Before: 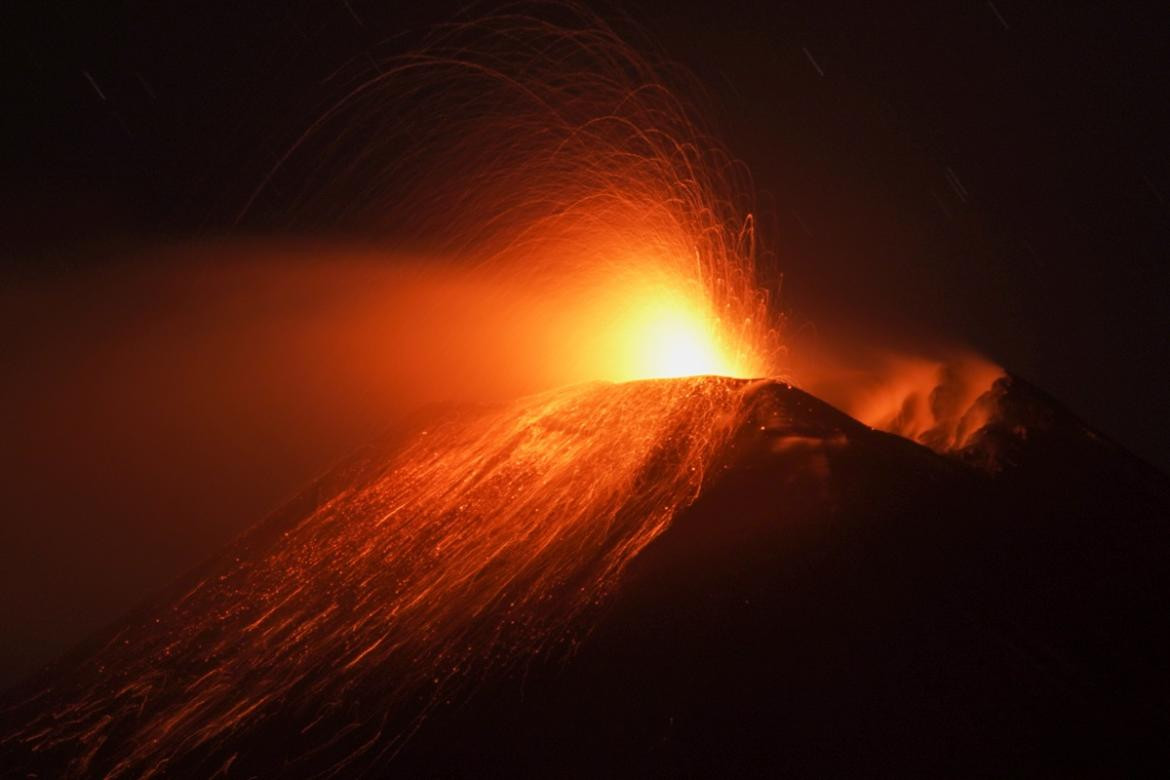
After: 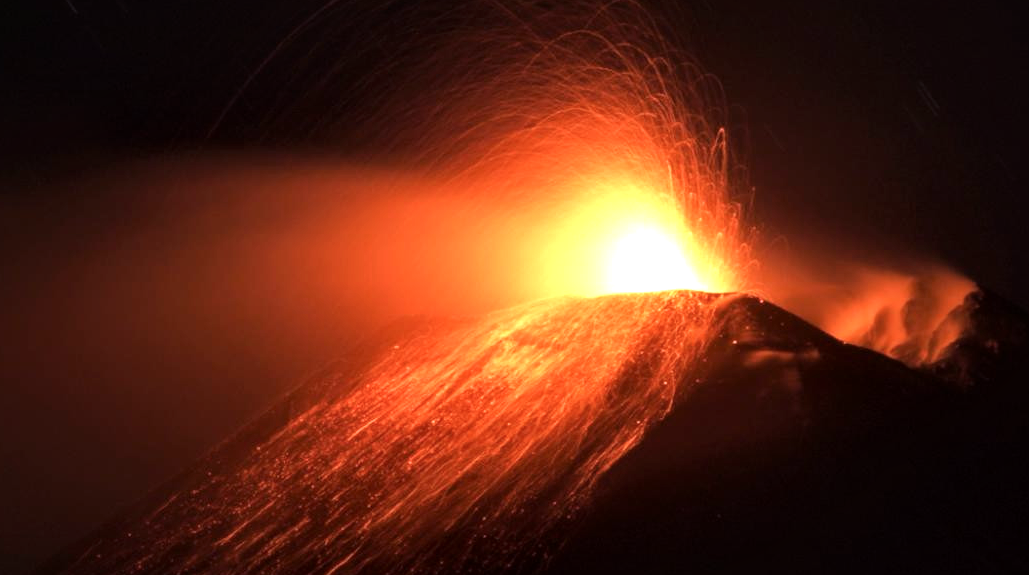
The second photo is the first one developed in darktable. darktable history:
color calibration: x 0.37, y 0.382, temperature 4314.48 K
crop and rotate: left 2.469%, top 11.107%, right 9.548%, bottom 15.07%
local contrast: mode bilateral grid, contrast 20, coarseness 50, detail 132%, midtone range 0.2
tone equalizer: -8 EV -0.786 EV, -7 EV -0.723 EV, -6 EV -0.636 EV, -5 EV -0.386 EV, -3 EV 0.387 EV, -2 EV 0.6 EV, -1 EV 0.687 EV, +0 EV 0.747 EV
